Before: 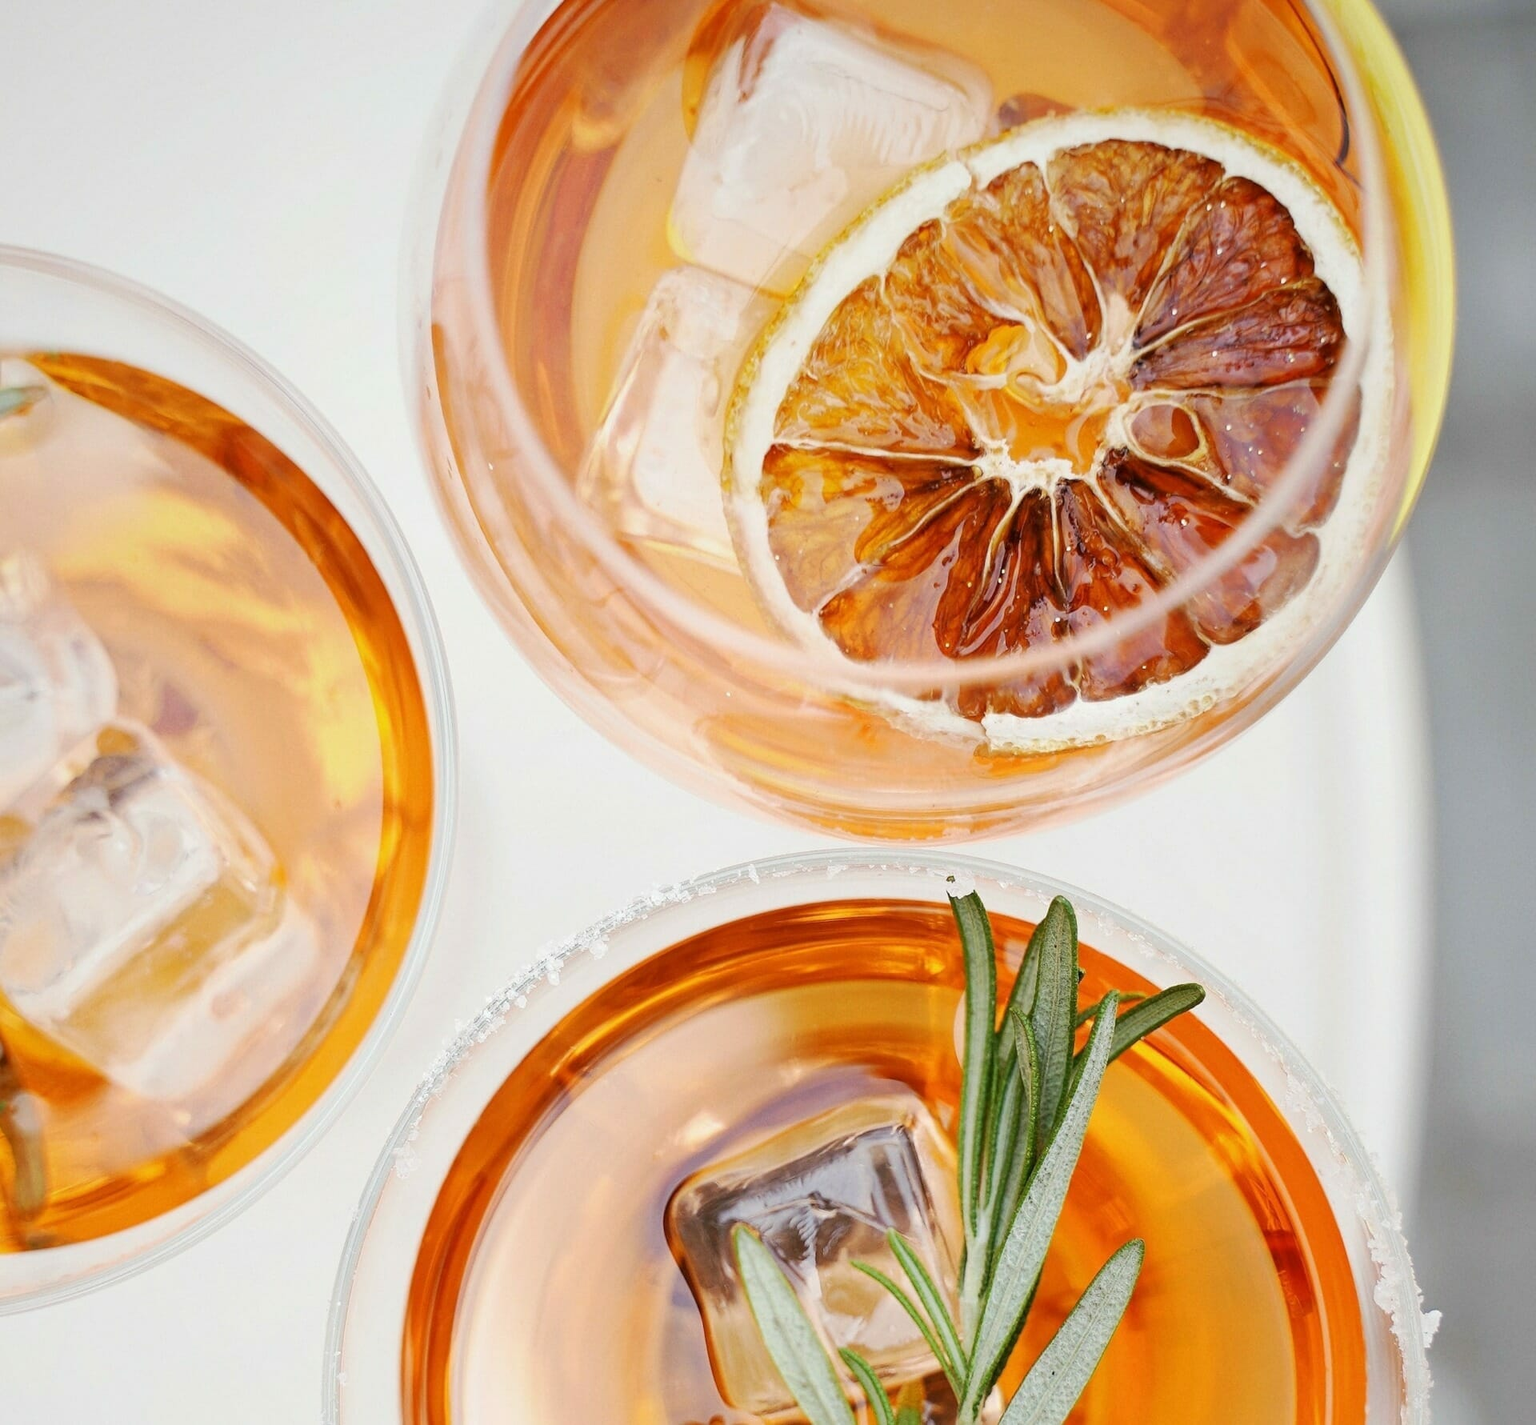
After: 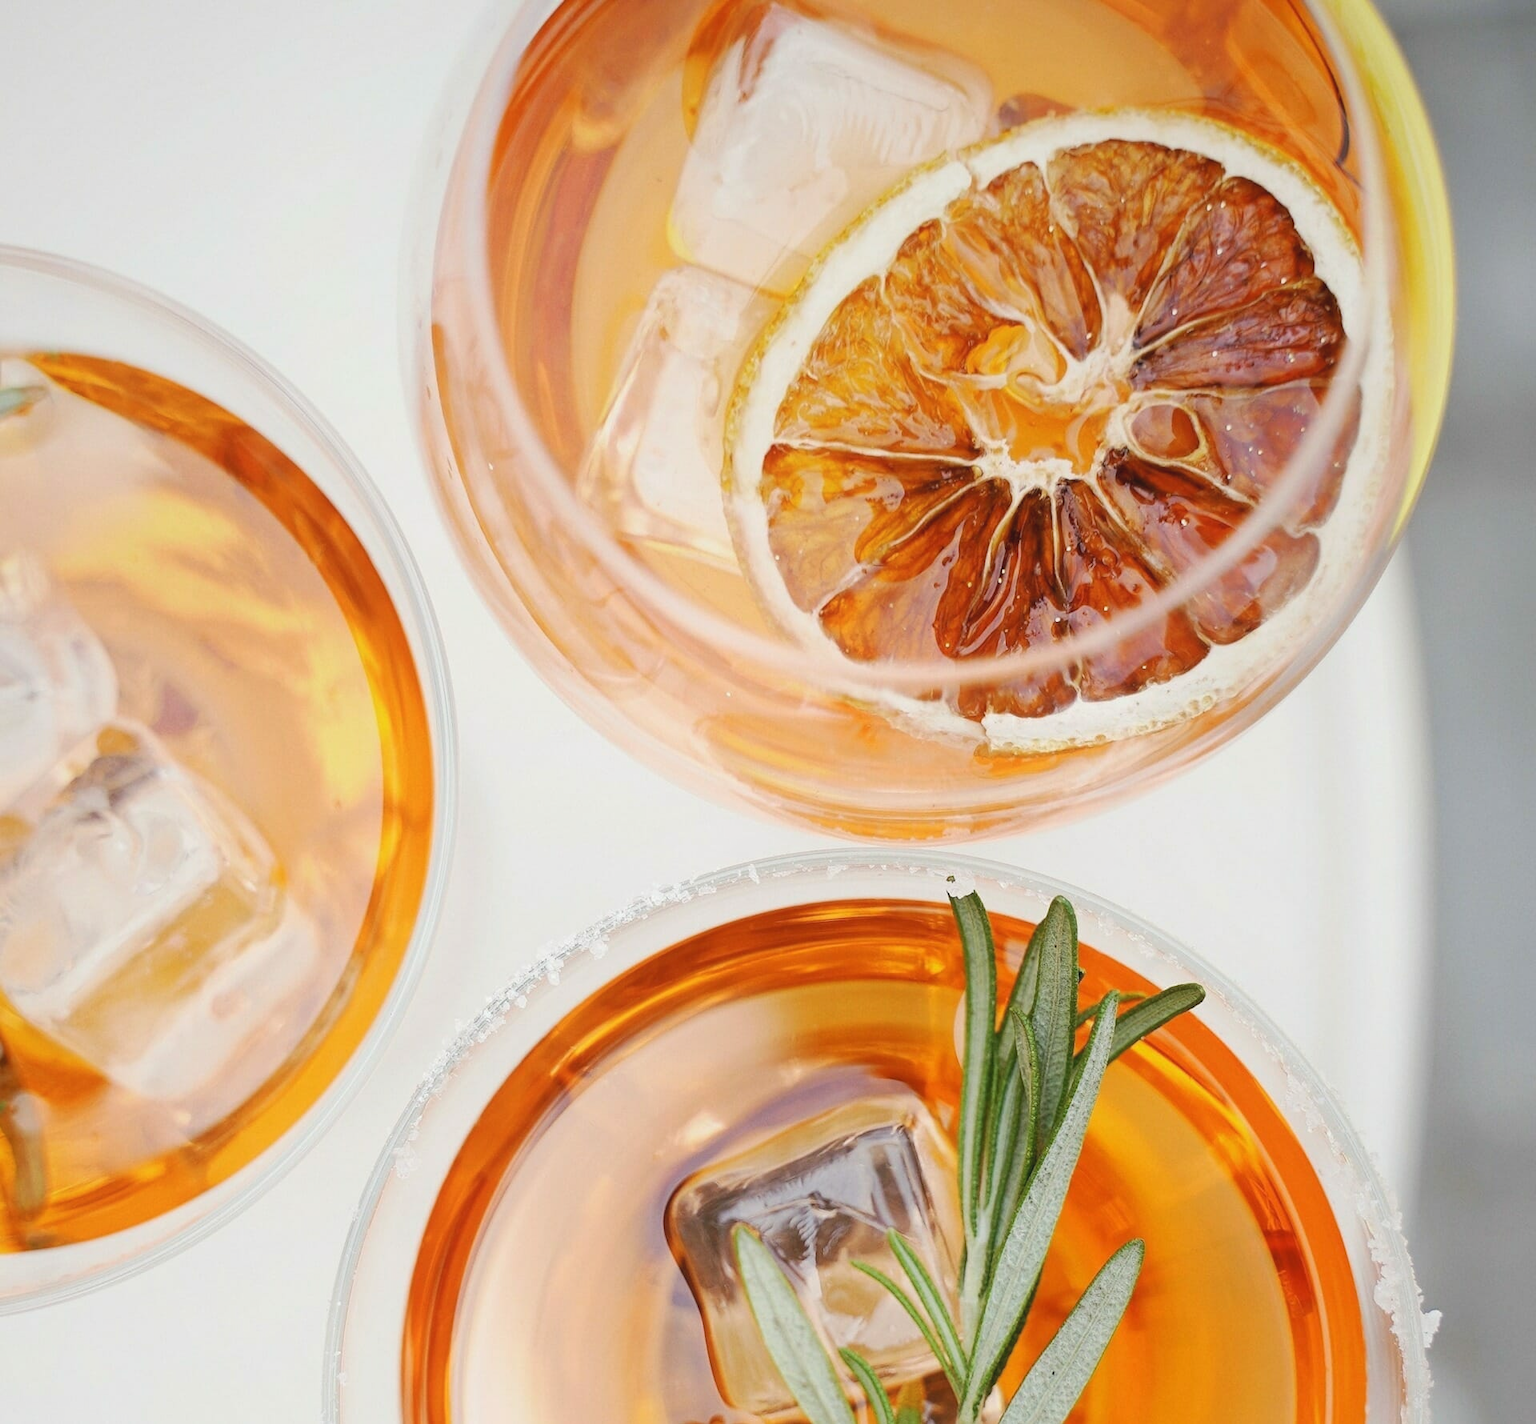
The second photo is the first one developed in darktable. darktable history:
contrast equalizer: y [[0.6 ×6], [0.55 ×6], [0 ×6], [0 ×6], [0 ×6]], mix -0.306
